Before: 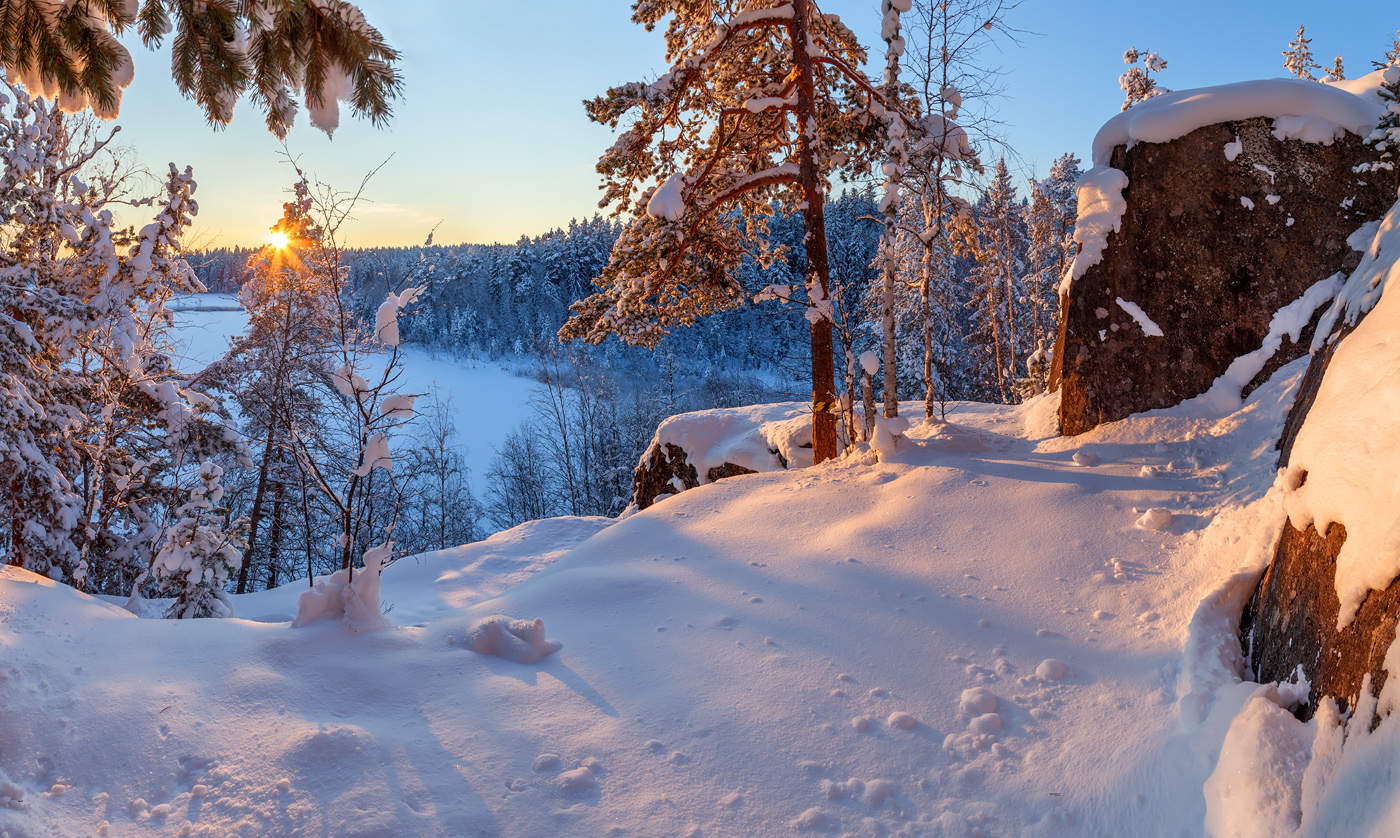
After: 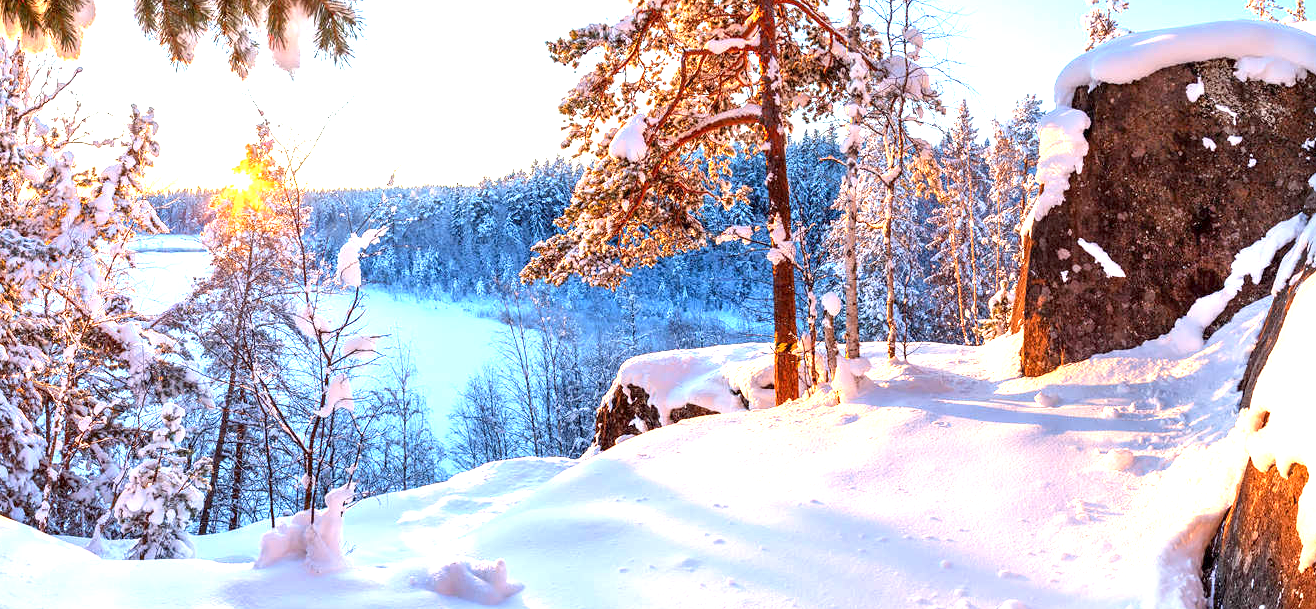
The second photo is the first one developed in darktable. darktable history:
tone equalizer: on, module defaults
exposure: black level correction 0.001, exposure 1.802 EV, compensate exposure bias true, compensate highlight preservation false
crop: left 2.75%, top 7.094%, right 3.242%, bottom 20.163%
